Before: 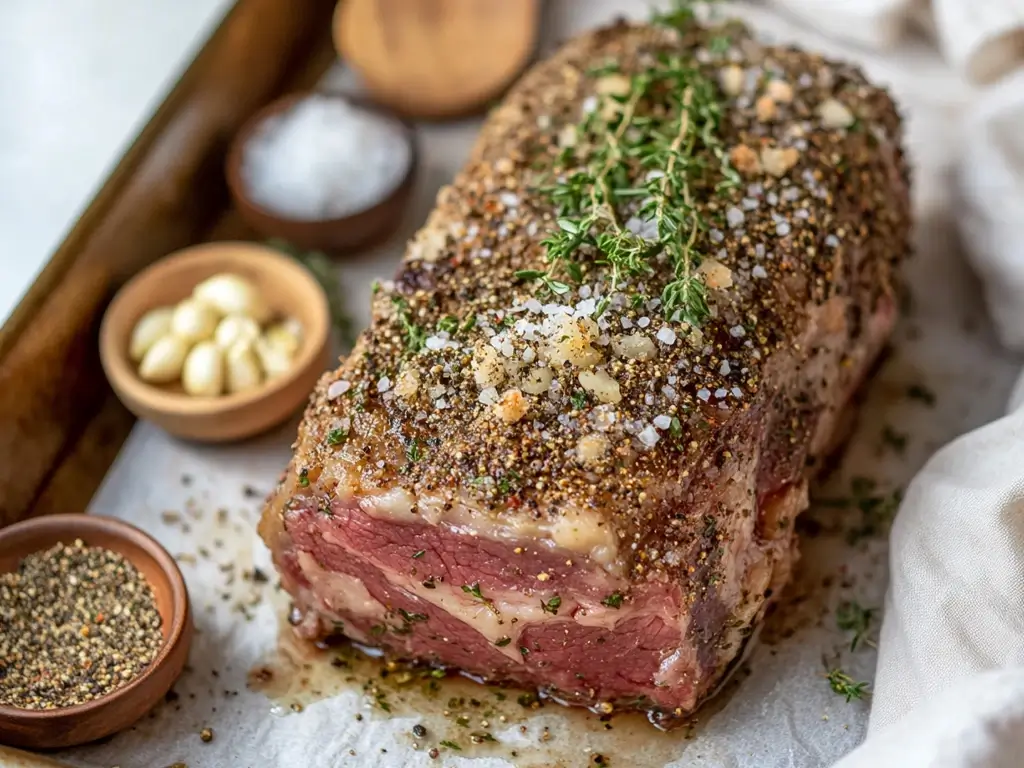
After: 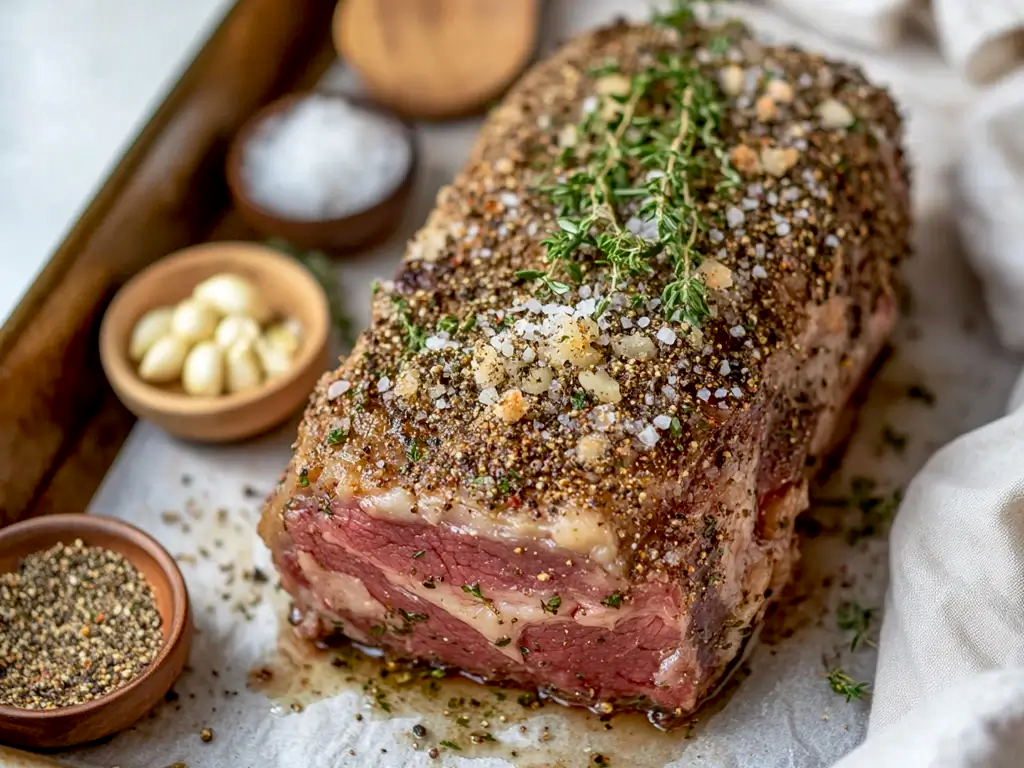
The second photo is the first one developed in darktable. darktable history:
shadows and highlights: soften with gaussian
exposure: black level correction 0.005, exposure 0.005 EV, compensate highlight preservation false
